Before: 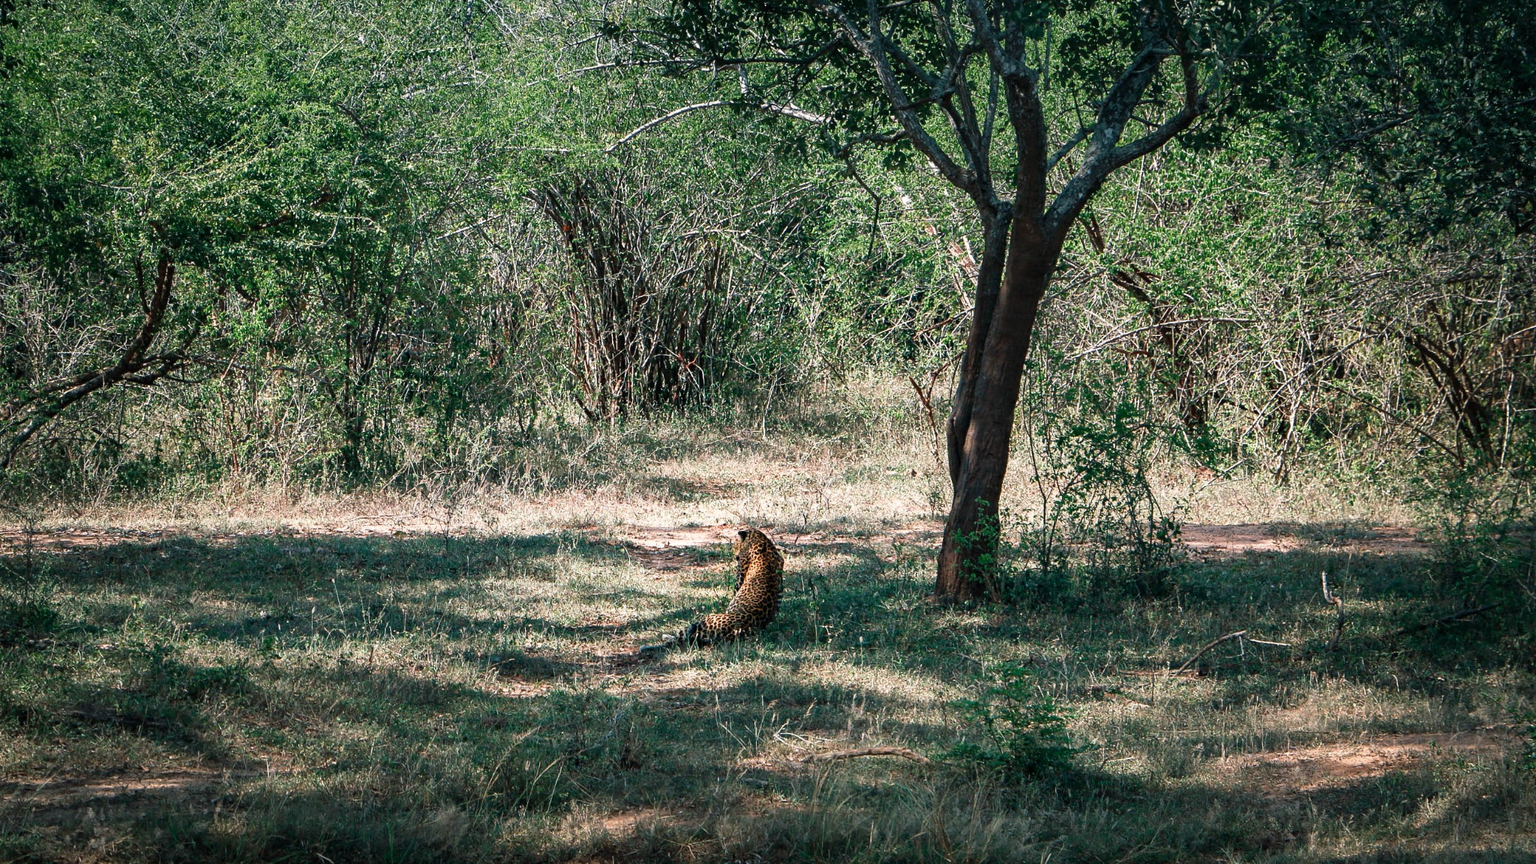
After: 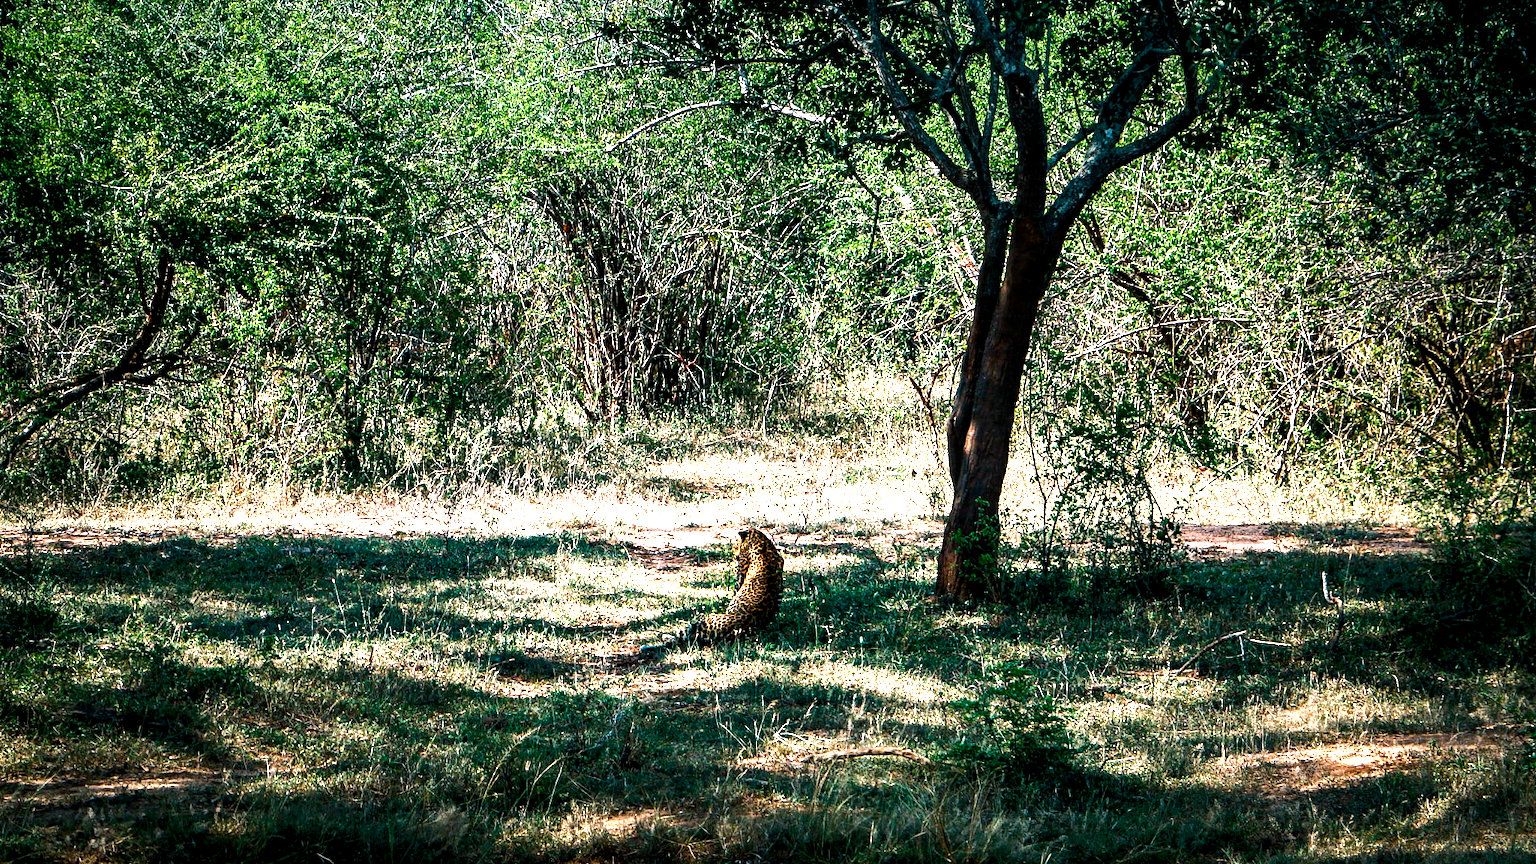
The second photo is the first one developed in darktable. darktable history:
color balance rgb: global offset › luminance -0.37%, perceptual saturation grading › highlights -17.77%, perceptual saturation grading › mid-tones 33.1%, perceptual saturation grading › shadows 50.52%, perceptual brilliance grading › highlights 20%, perceptual brilliance grading › mid-tones 20%, perceptual brilliance grading › shadows -20%, global vibrance 50%
tone equalizer: -8 EV -0.75 EV, -7 EV -0.7 EV, -6 EV -0.6 EV, -5 EV -0.4 EV, -3 EV 0.4 EV, -2 EV 0.6 EV, -1 EV 0.7 EV, +0 EV 0.75 EV, edges refinement/feathering 500, mask exposure compensation -1.57 EV, preserve details no
local contrast: highlights 83%, shadows 81%
